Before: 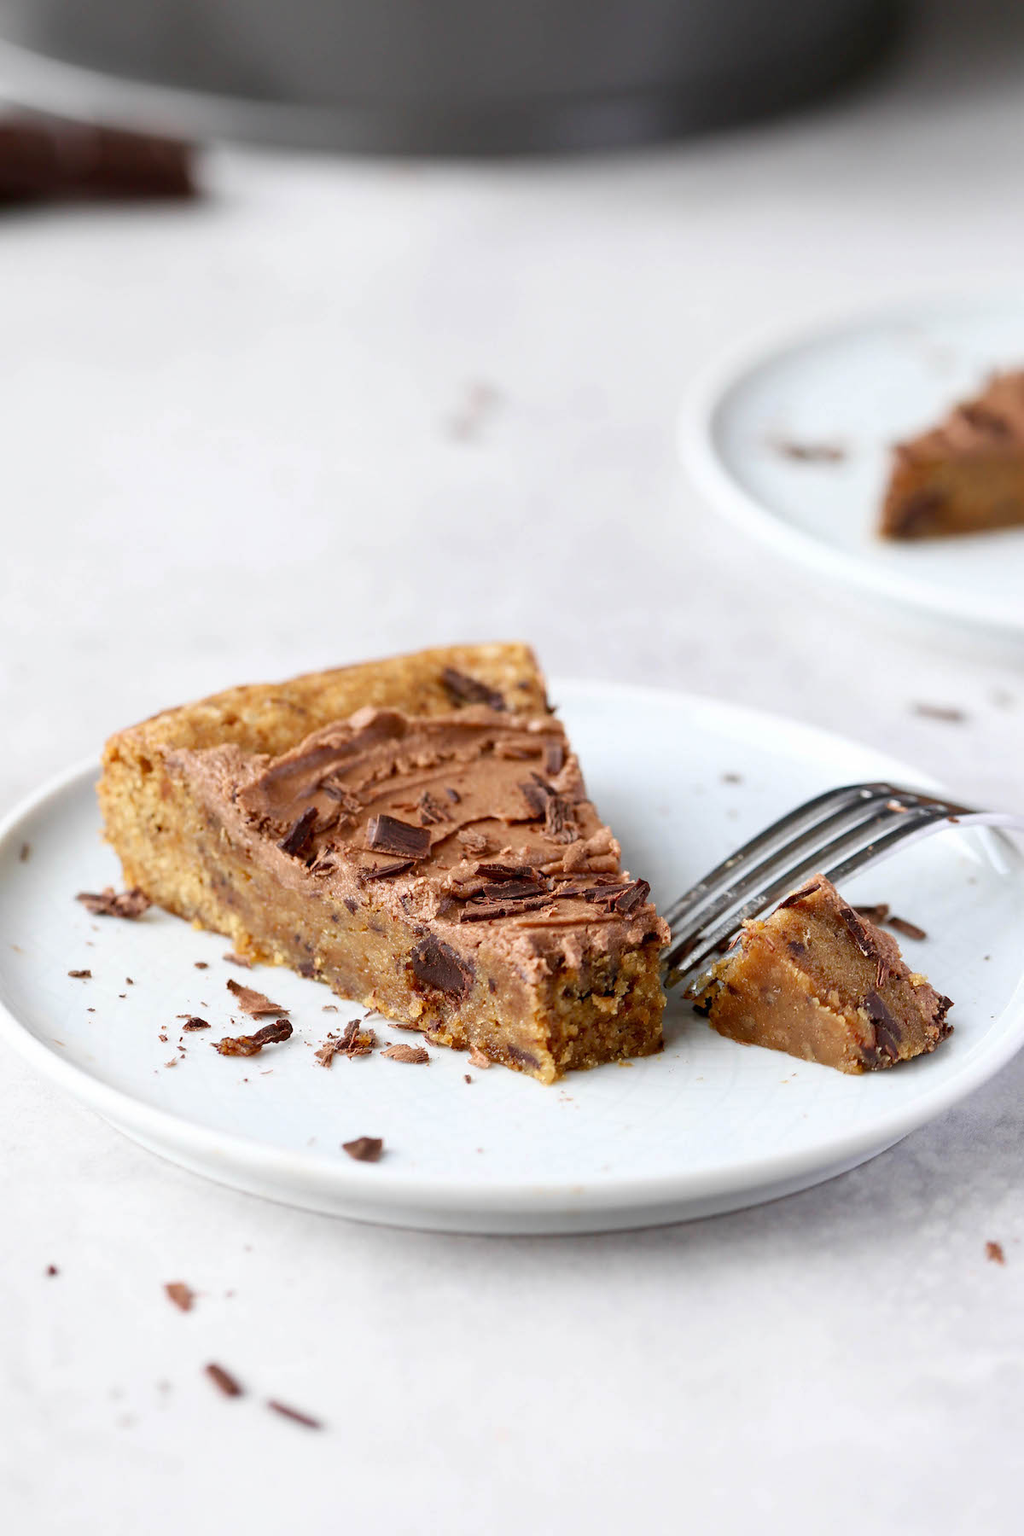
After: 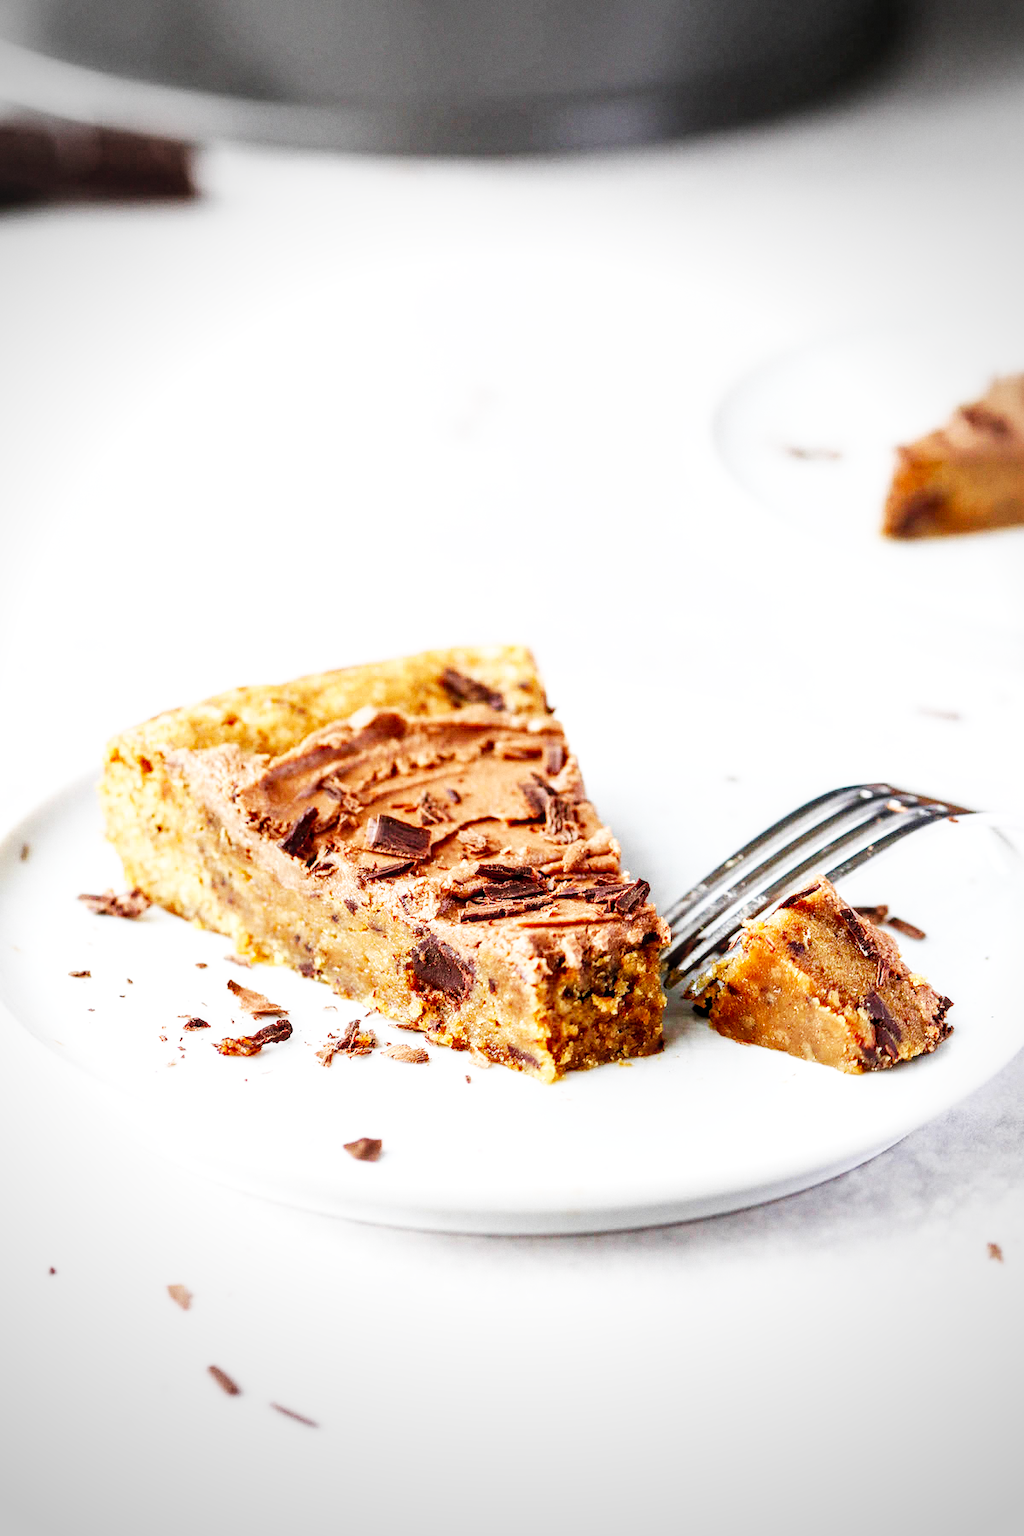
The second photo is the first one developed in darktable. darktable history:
base curve: curves: ch0 [(0, 0) (0.007, 0.004) (0.027, 0.03) (0.046, 0.07) (0.207, 0.54) (0.442, 0.872) (0.673, 0.972) (1, 1)], preserve colors none
grain: coarseness 0.09 ISO, strength 16.61%
vignetting: fall-off start 67.15%, brightness -0.442, saturation -0.691, width/height ratio 1.011, unbound false
local contrast: on, module defaults
